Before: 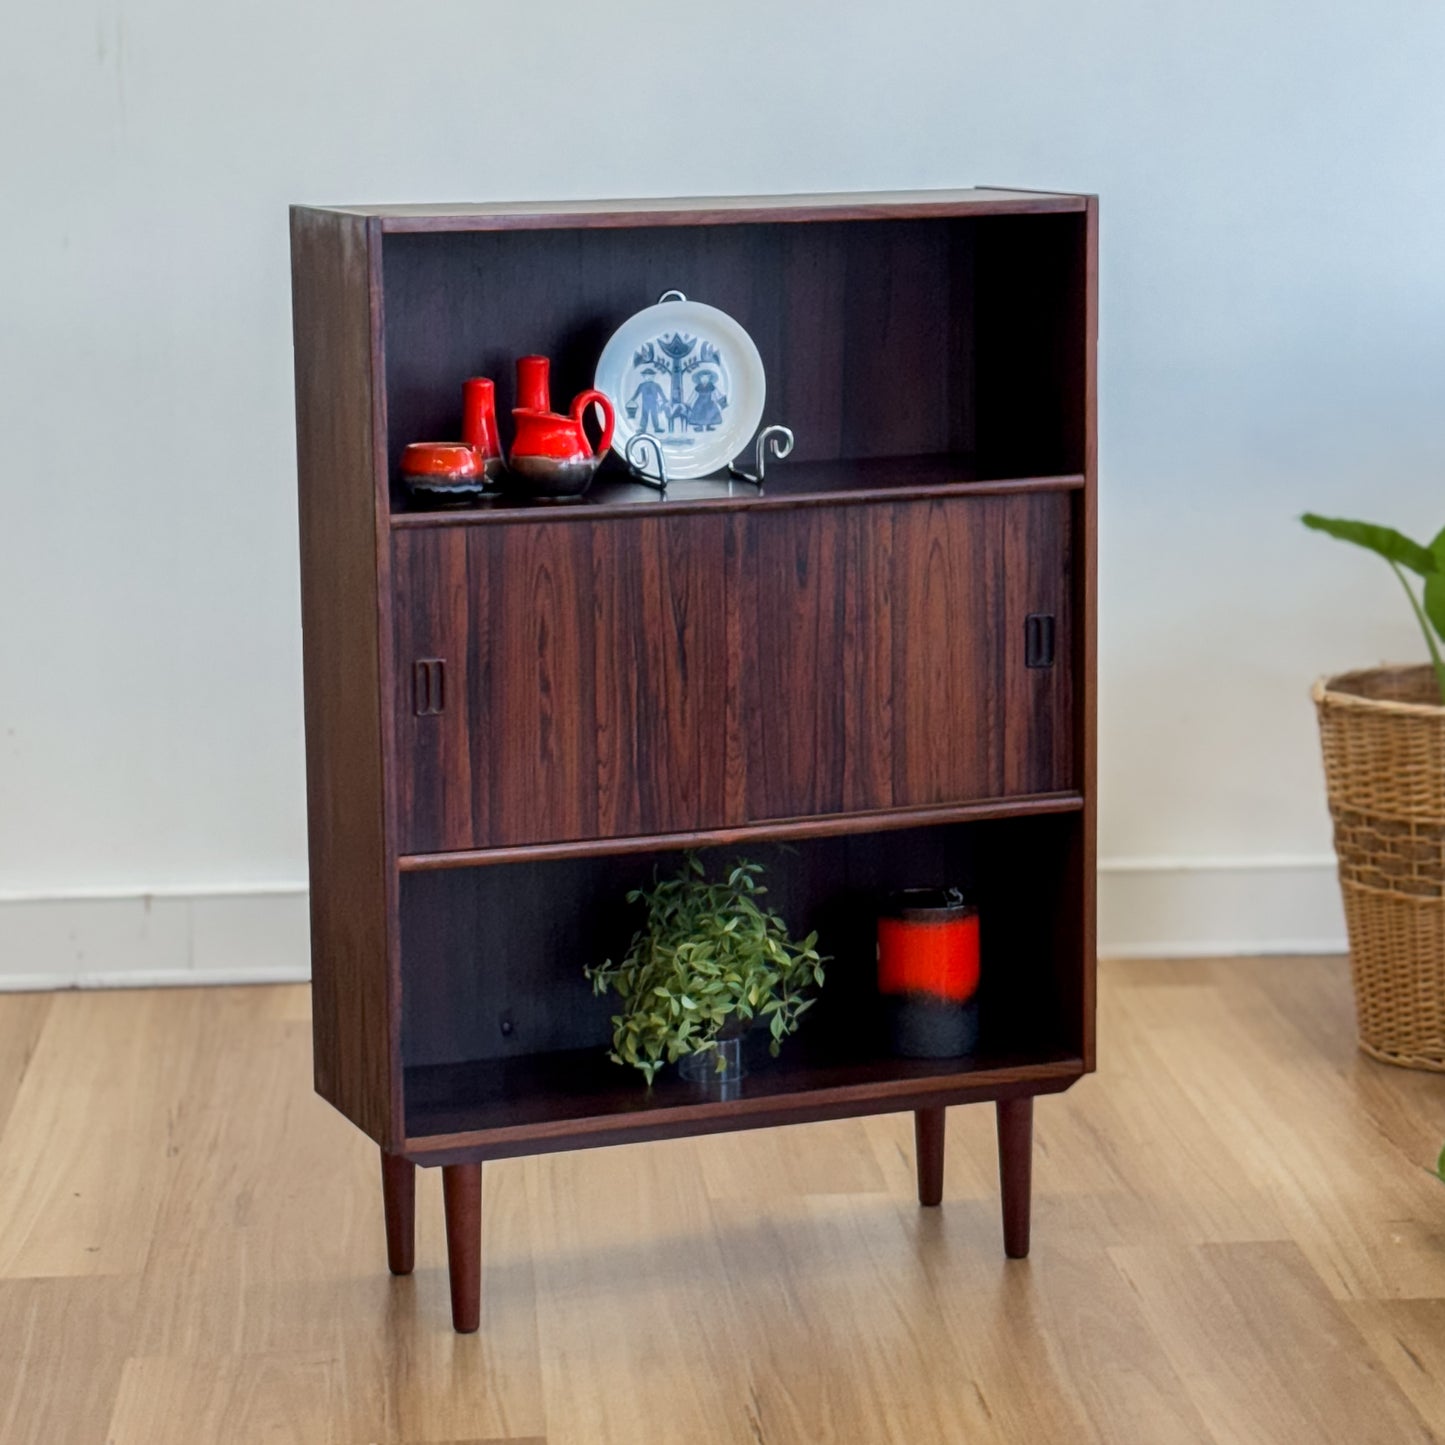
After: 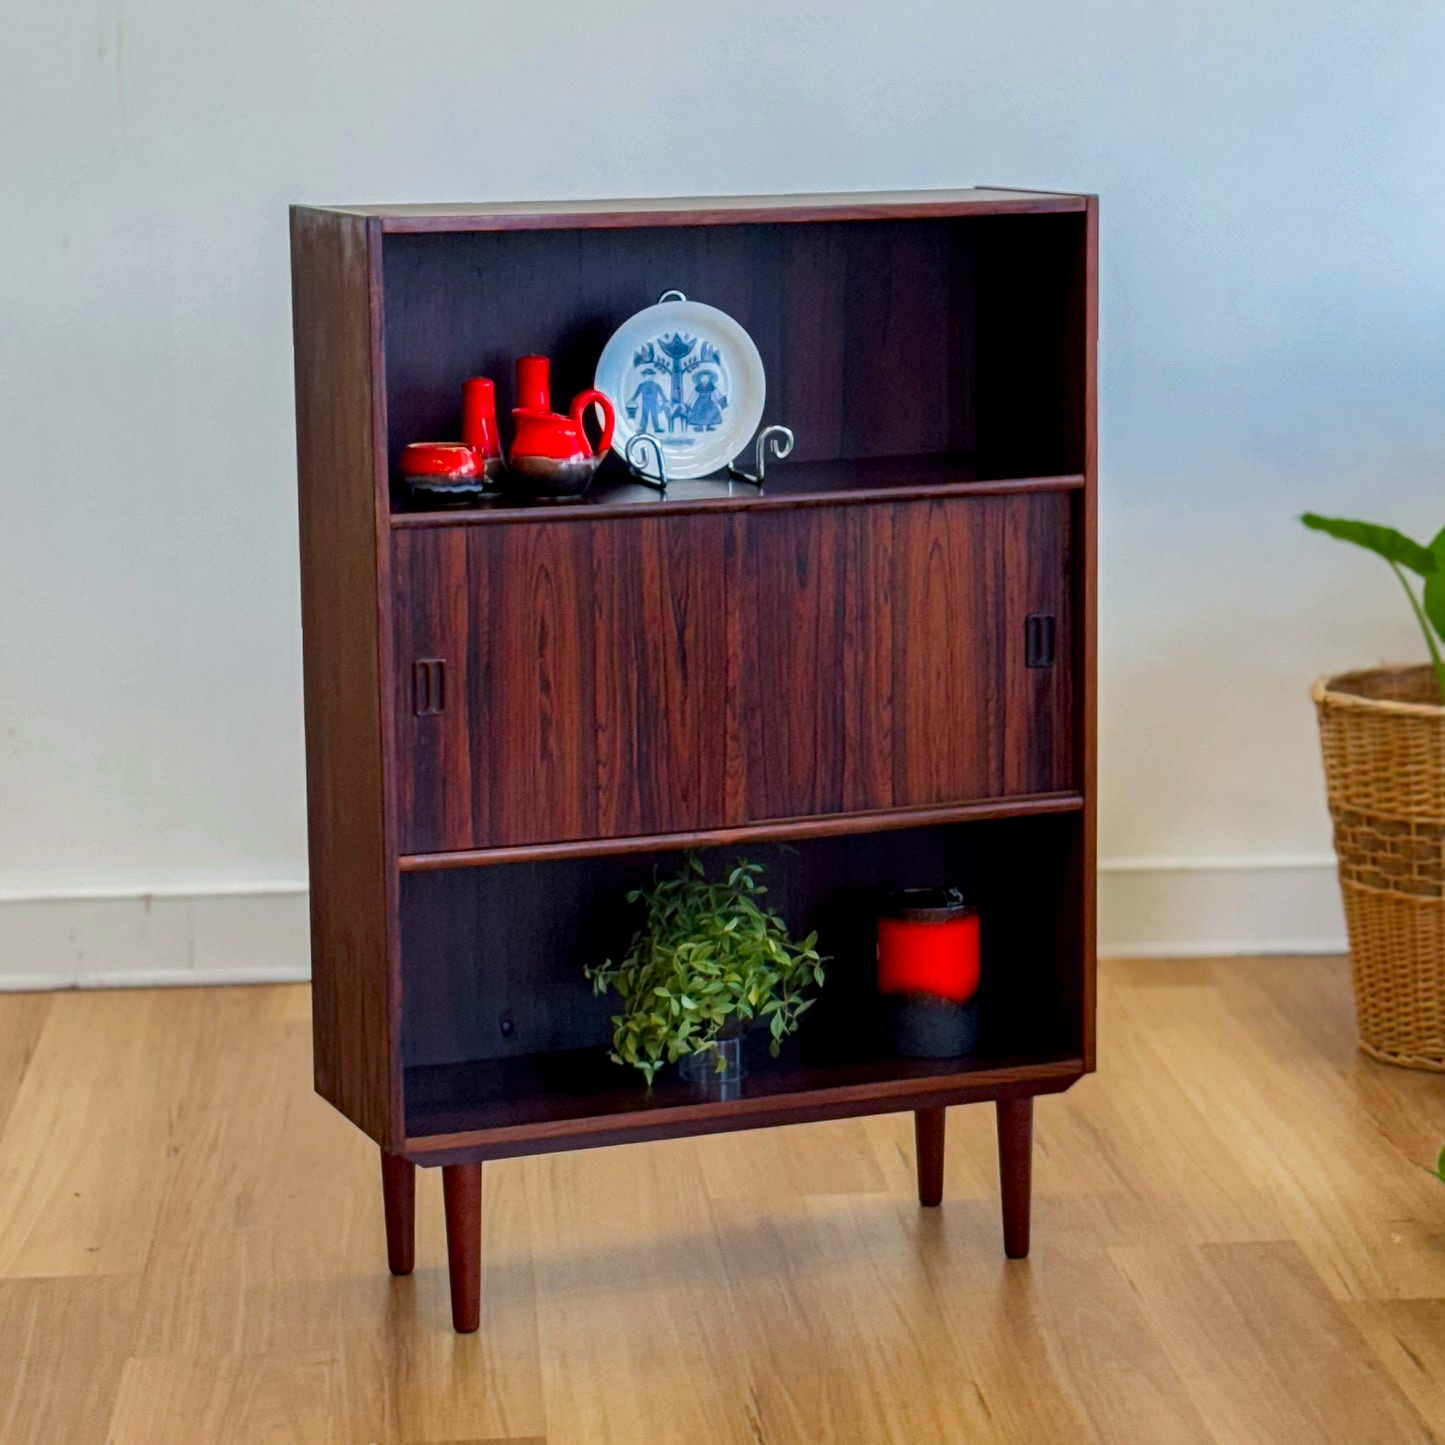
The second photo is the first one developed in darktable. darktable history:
haze removal: compatibility mode true, adaptive false
color correction: highlights b* -0.028, saturation 1.33
exposure: black level correction 0.001, exposure -0.122 EV, compensate exposure bias true, compensate highlight preservation false
